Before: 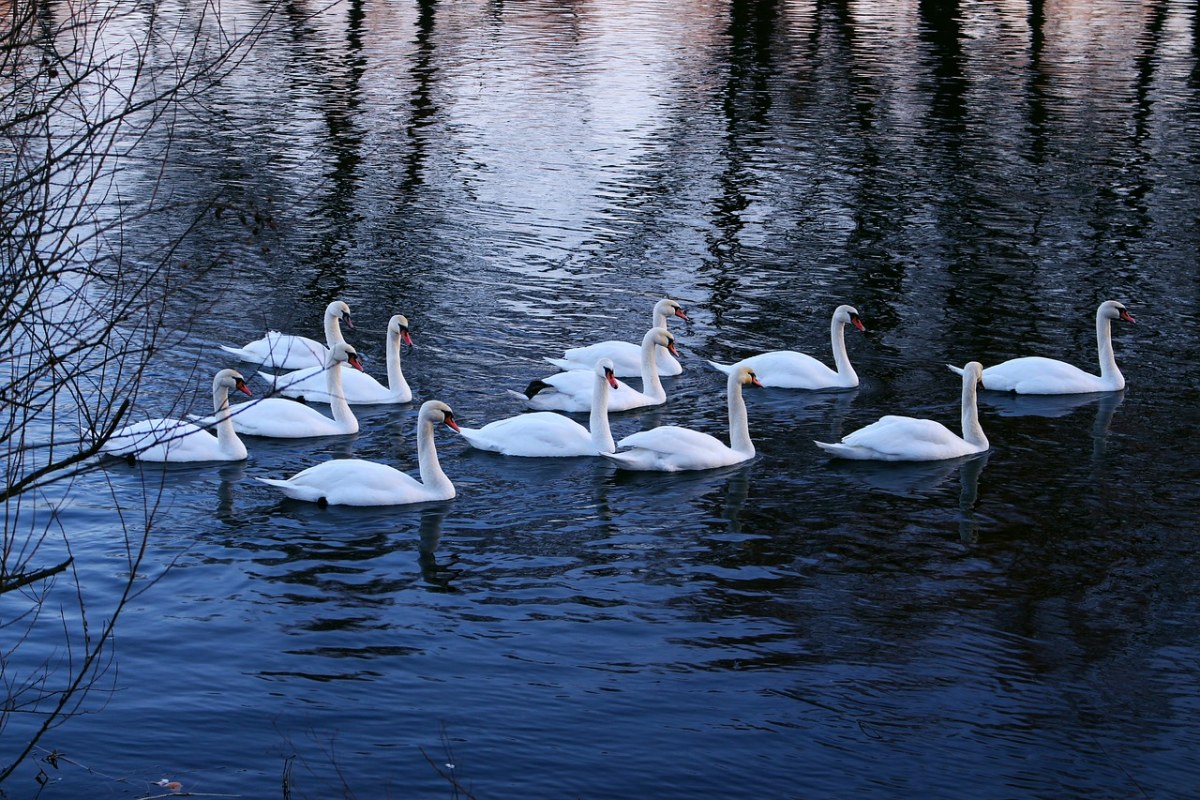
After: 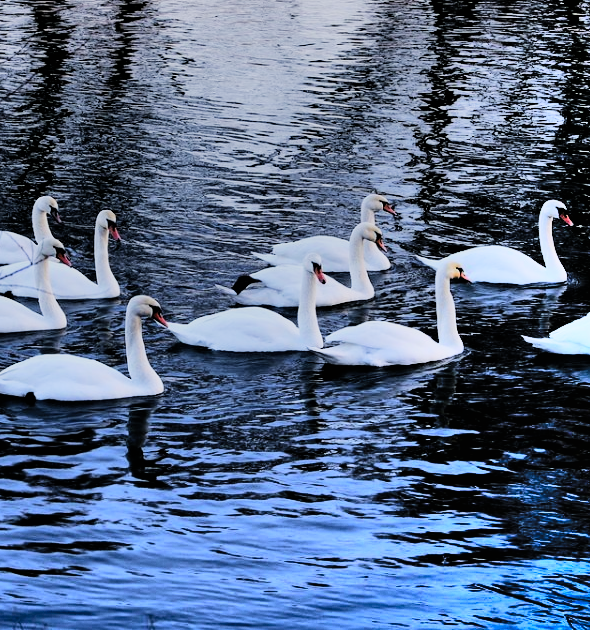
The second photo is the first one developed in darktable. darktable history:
crop and rotate: angle 0.012°, left 24.355%, top 13.177%, right 26.427%, bottom 7.969%
filmic rgb: black relative exposure -5.14 EV, white relative exposure 3.96 EV, hardness 2.88, contrast 1.296, highlights saturation mix -29.18%
shadows and highlights: radius 124.54, shadows 98.19, white point adjustment -3.06, highlights -98.91, soften with gaussian
